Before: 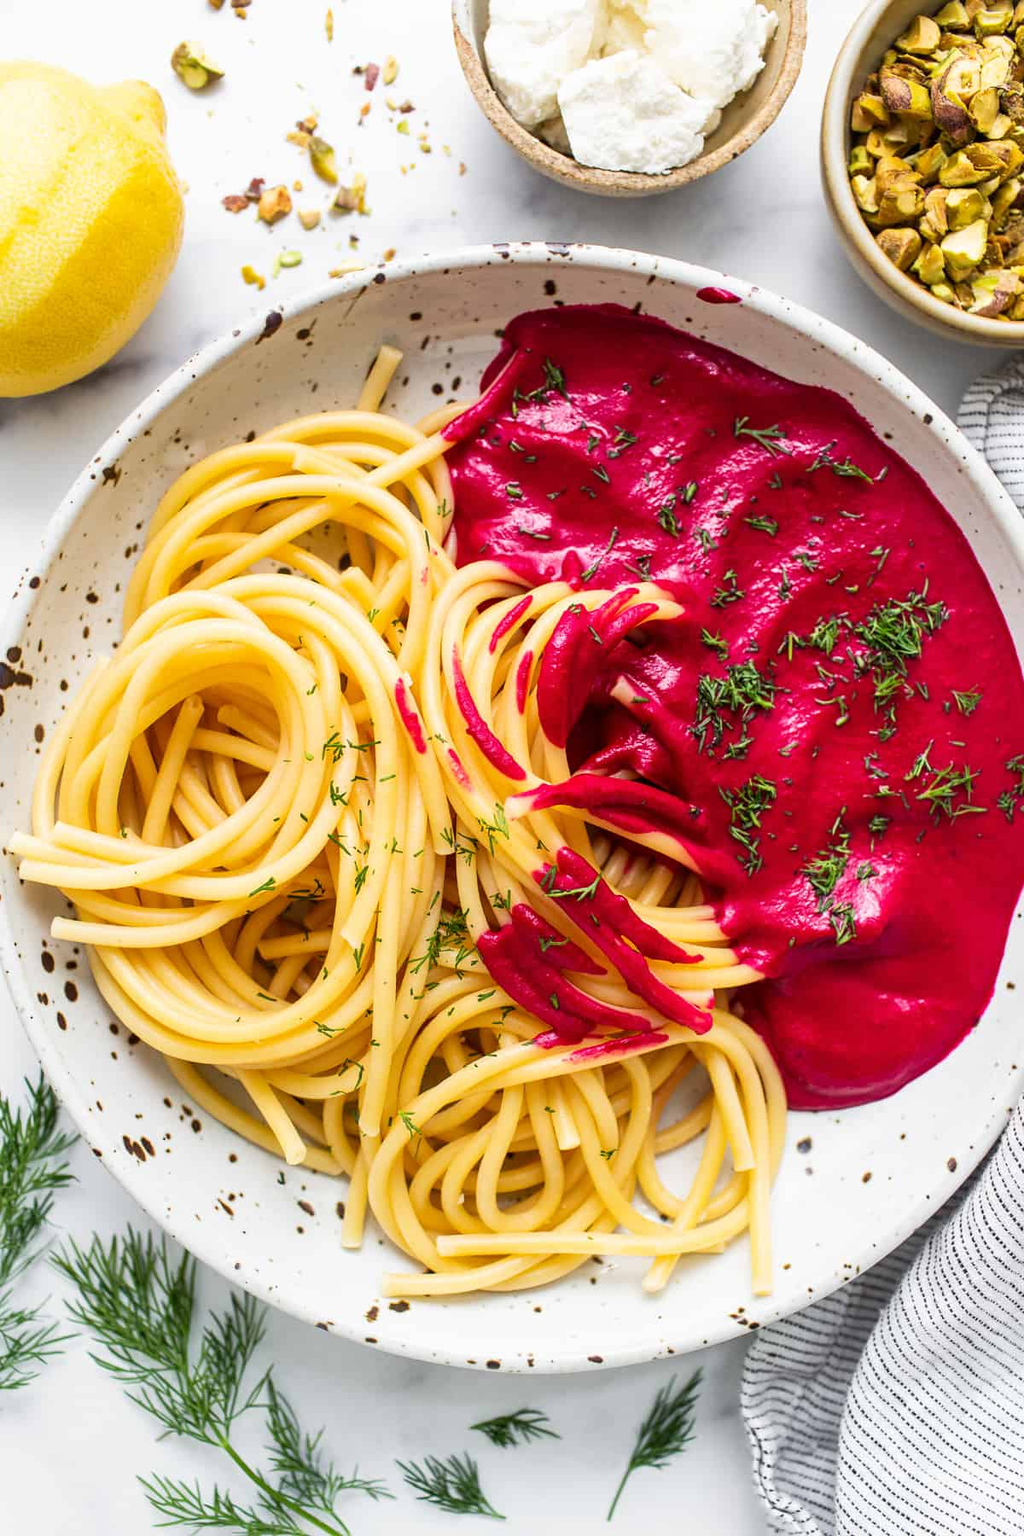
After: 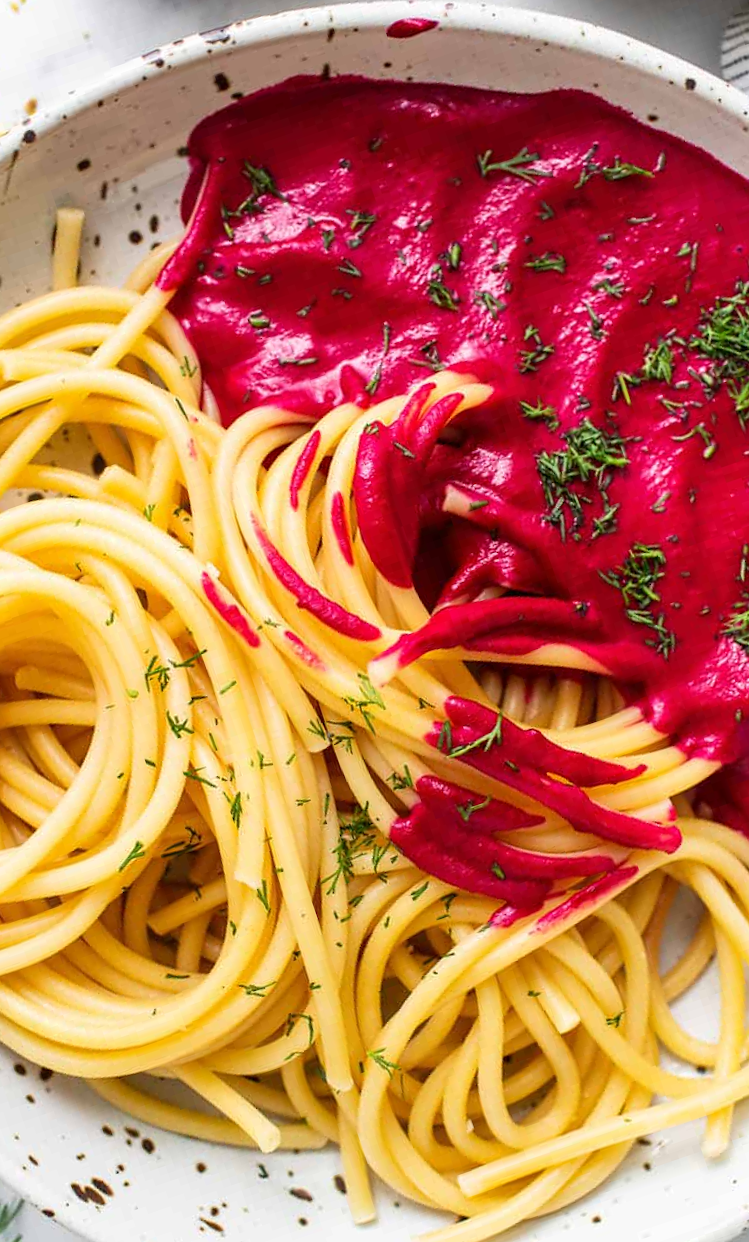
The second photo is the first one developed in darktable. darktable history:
crop and rotate: angle 18.93°, left 6.828%, right 3.684%, bottom 1.135%
